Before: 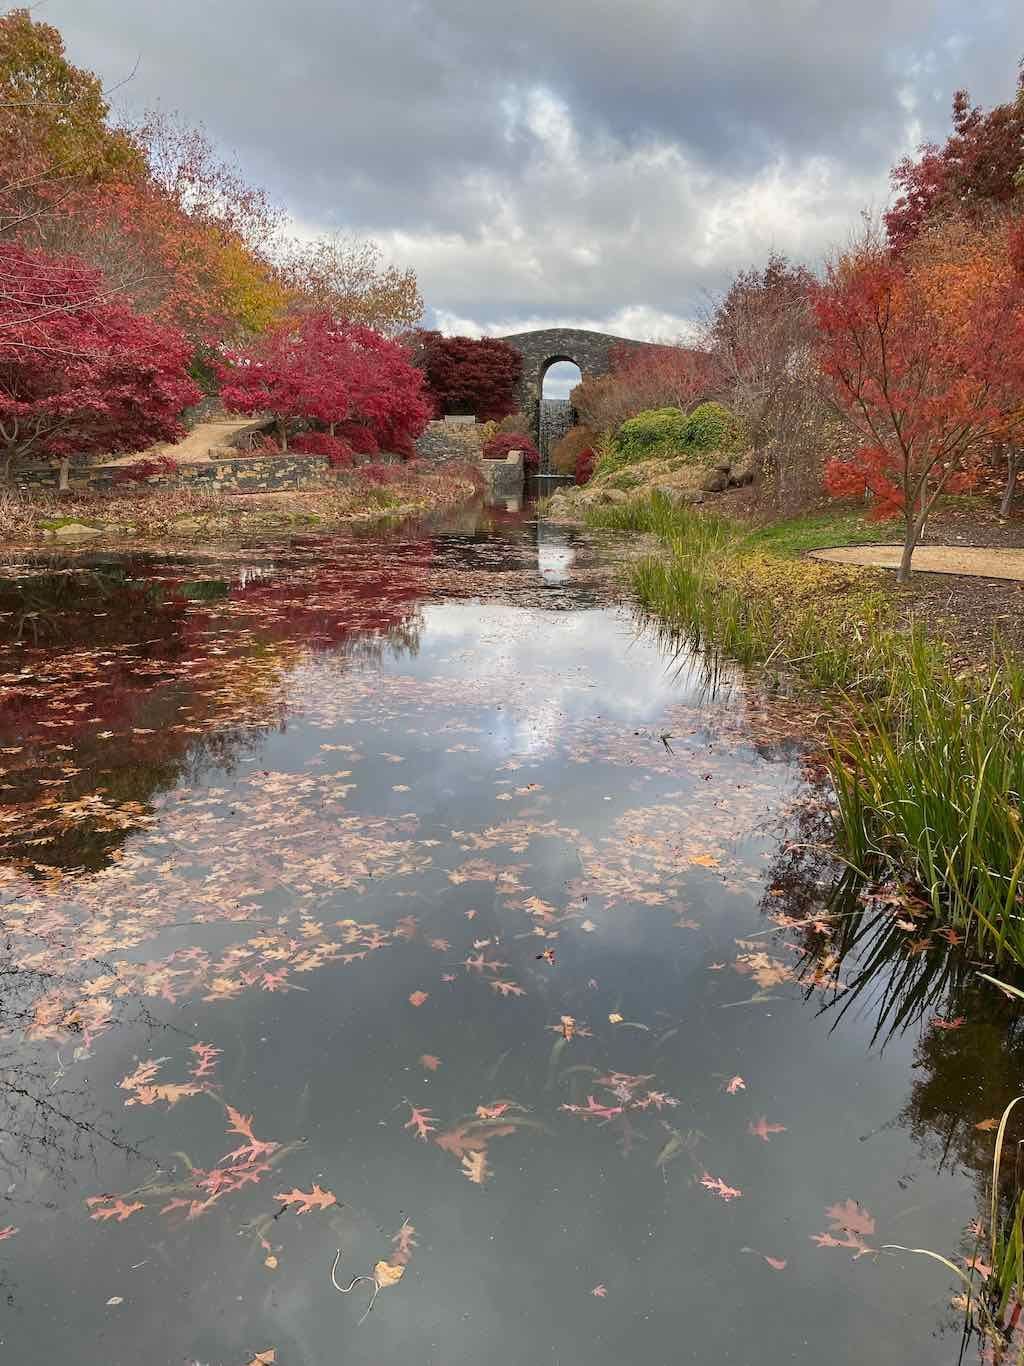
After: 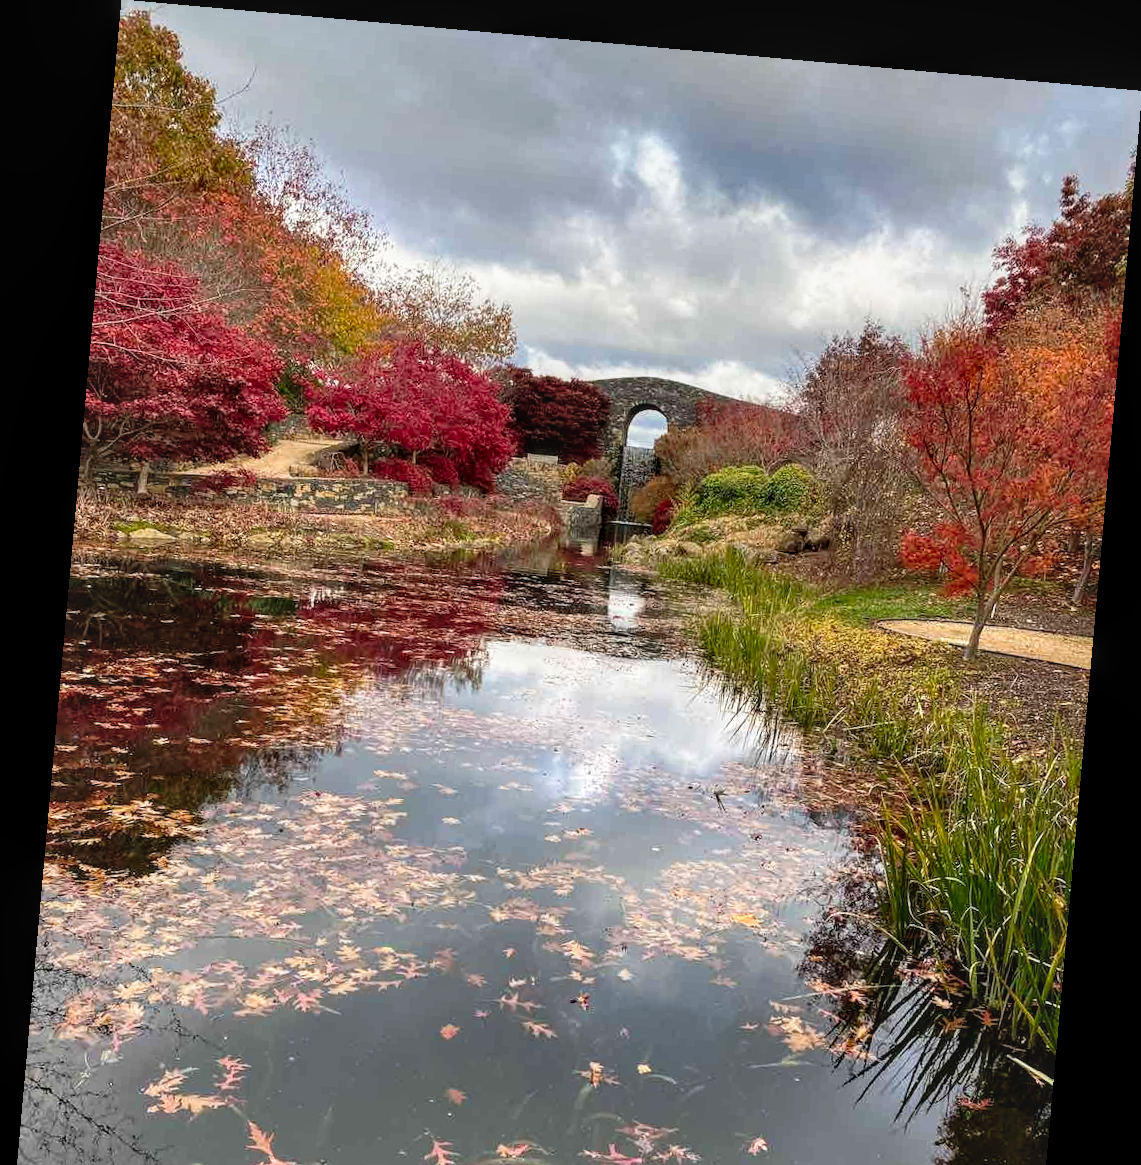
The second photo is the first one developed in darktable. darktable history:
rotate and perspective: rotation 5.12°, automatic cropping off
tone curve: curves: ch0 [(0, 0) (0.003, 0.047) (0.011, 0.047) (0.025, 0.047) (0.044, 0.049) (0.069, 0.051) (0.1, 0.062) (0.136, 0.086) (0.177, 0.125) (0.224, 0.178) (0.277, 0.246) (0.335, 0.324) (0.399, 0.407) (0.468, 0.48) (0.543, 0.57) (0.623, 0.675) (0.709, 0.772) (0.801, 0.876) (0.898, 0.963) (1, 1)], preserve colors none
crop: bottom 19.644%
local contrast: on, module defaults
